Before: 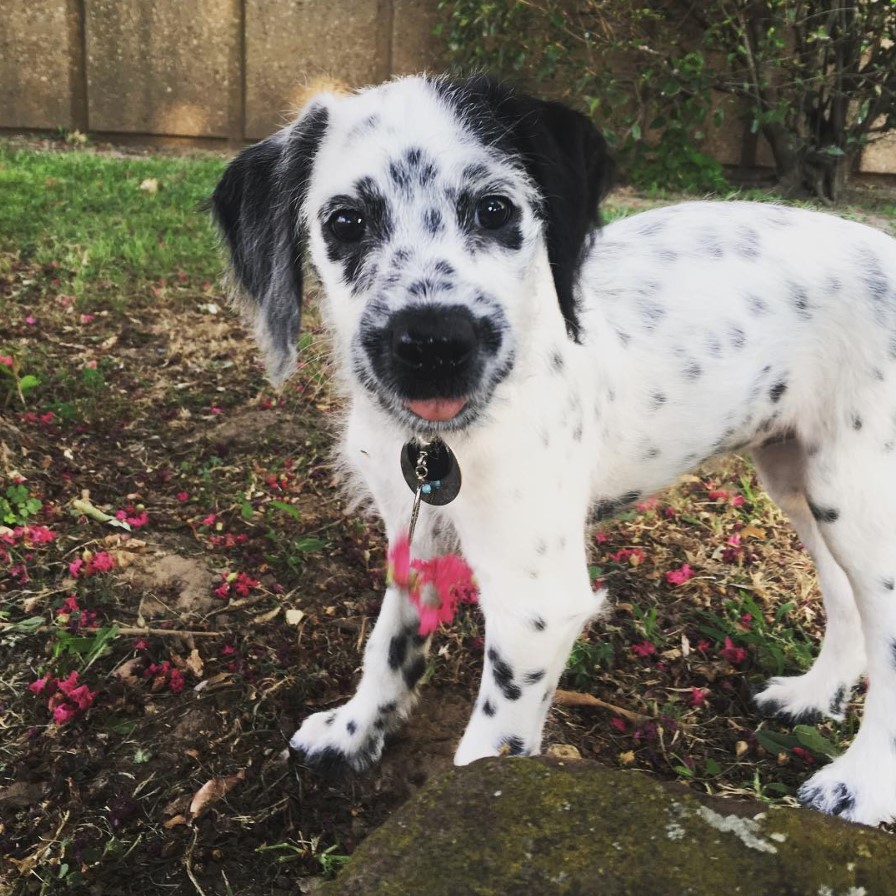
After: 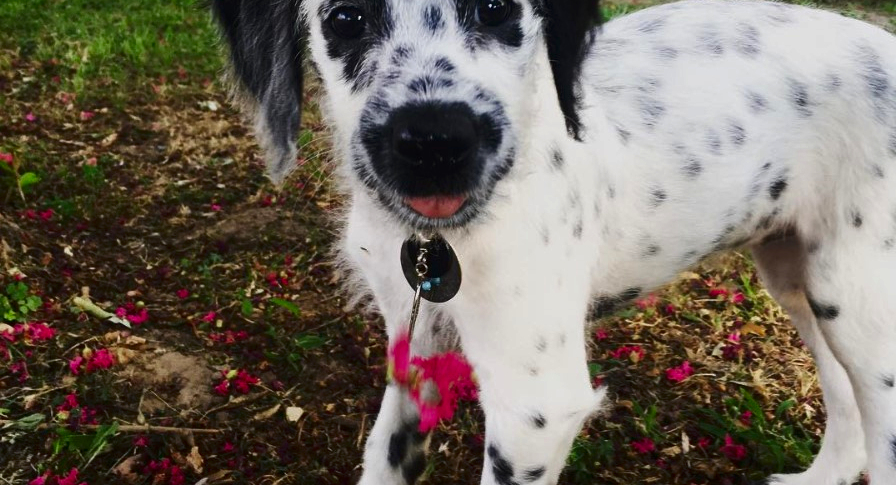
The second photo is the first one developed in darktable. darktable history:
contrast brightness saturation: brightness -0.249, saturation 0.205
crop and rotate: top 22.743%, bottom 23.059%
